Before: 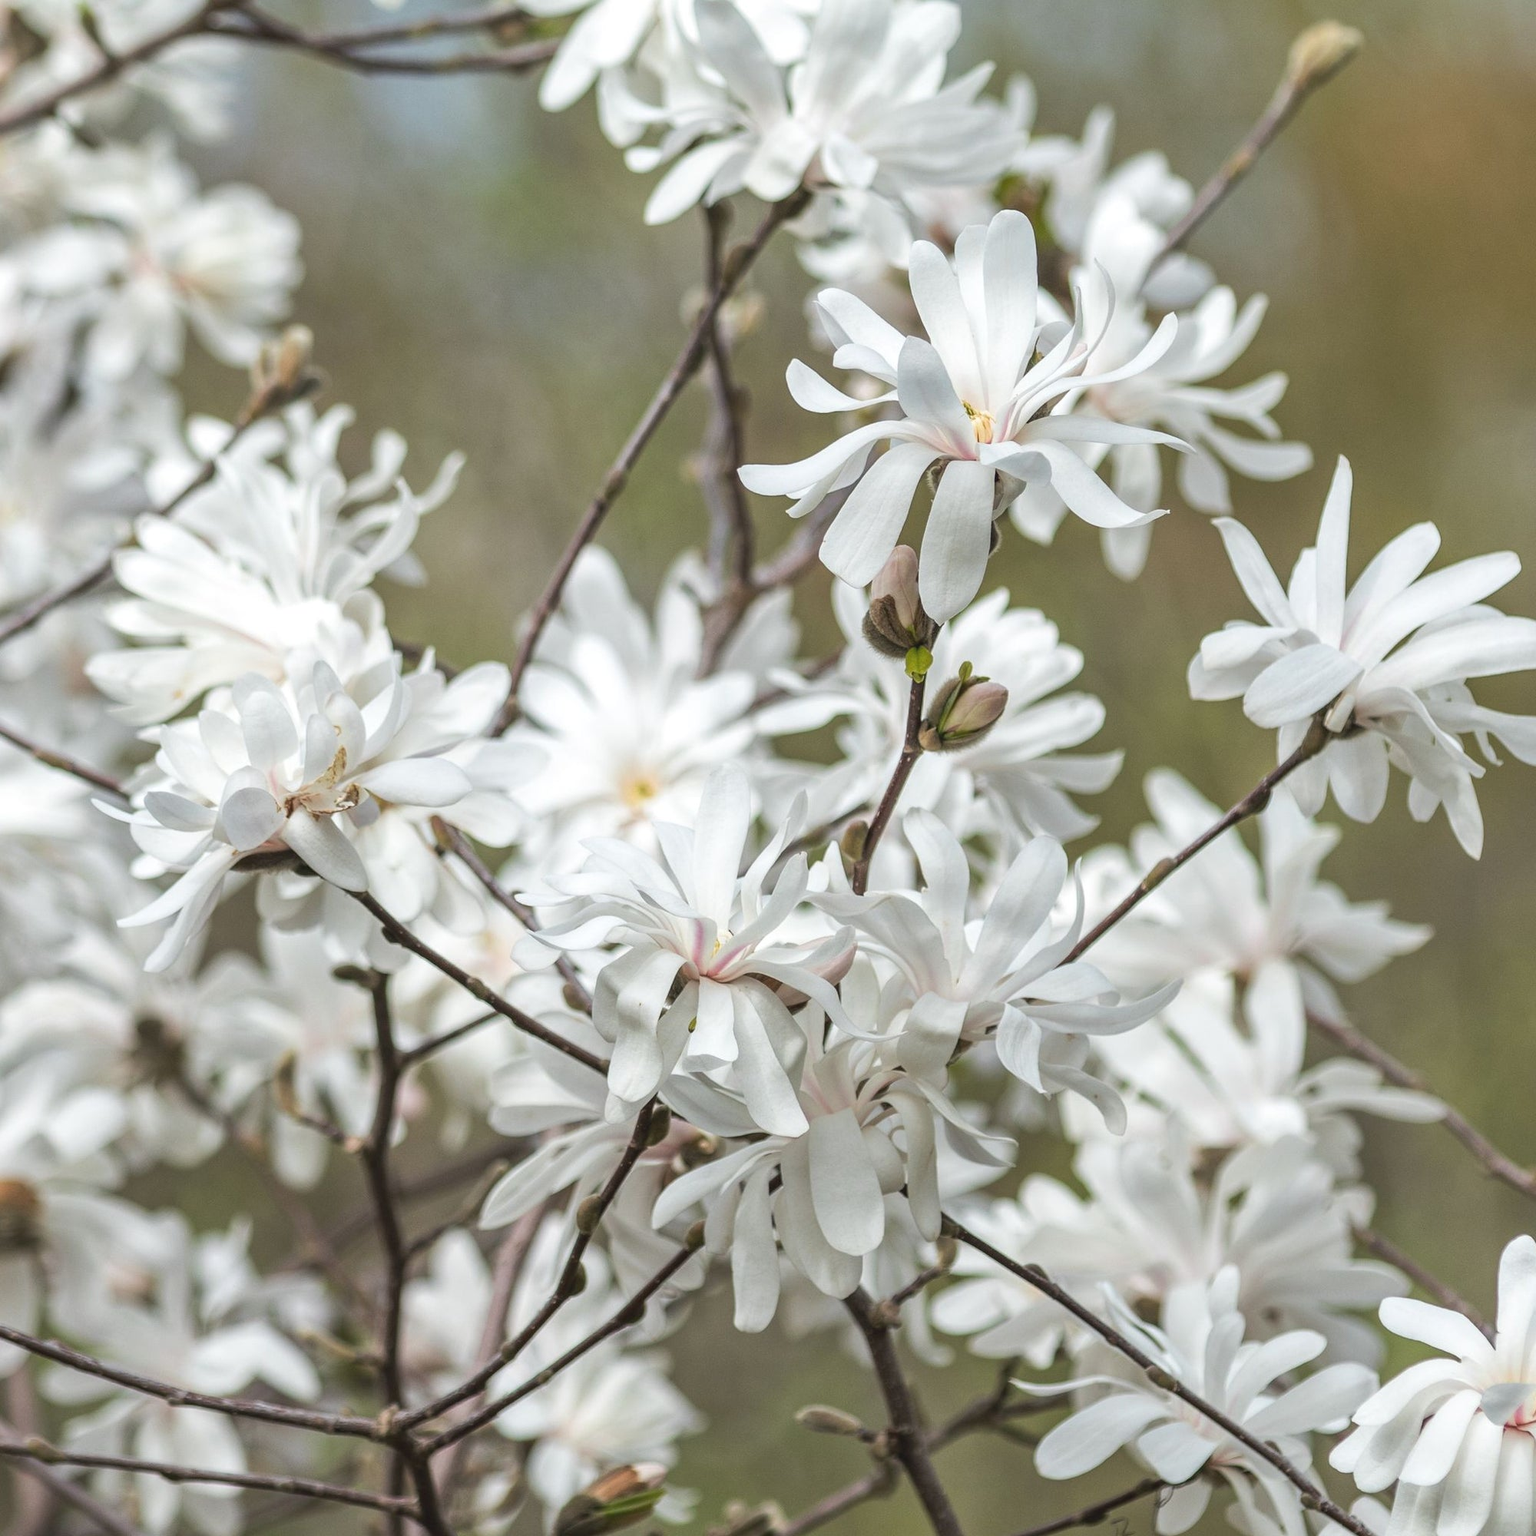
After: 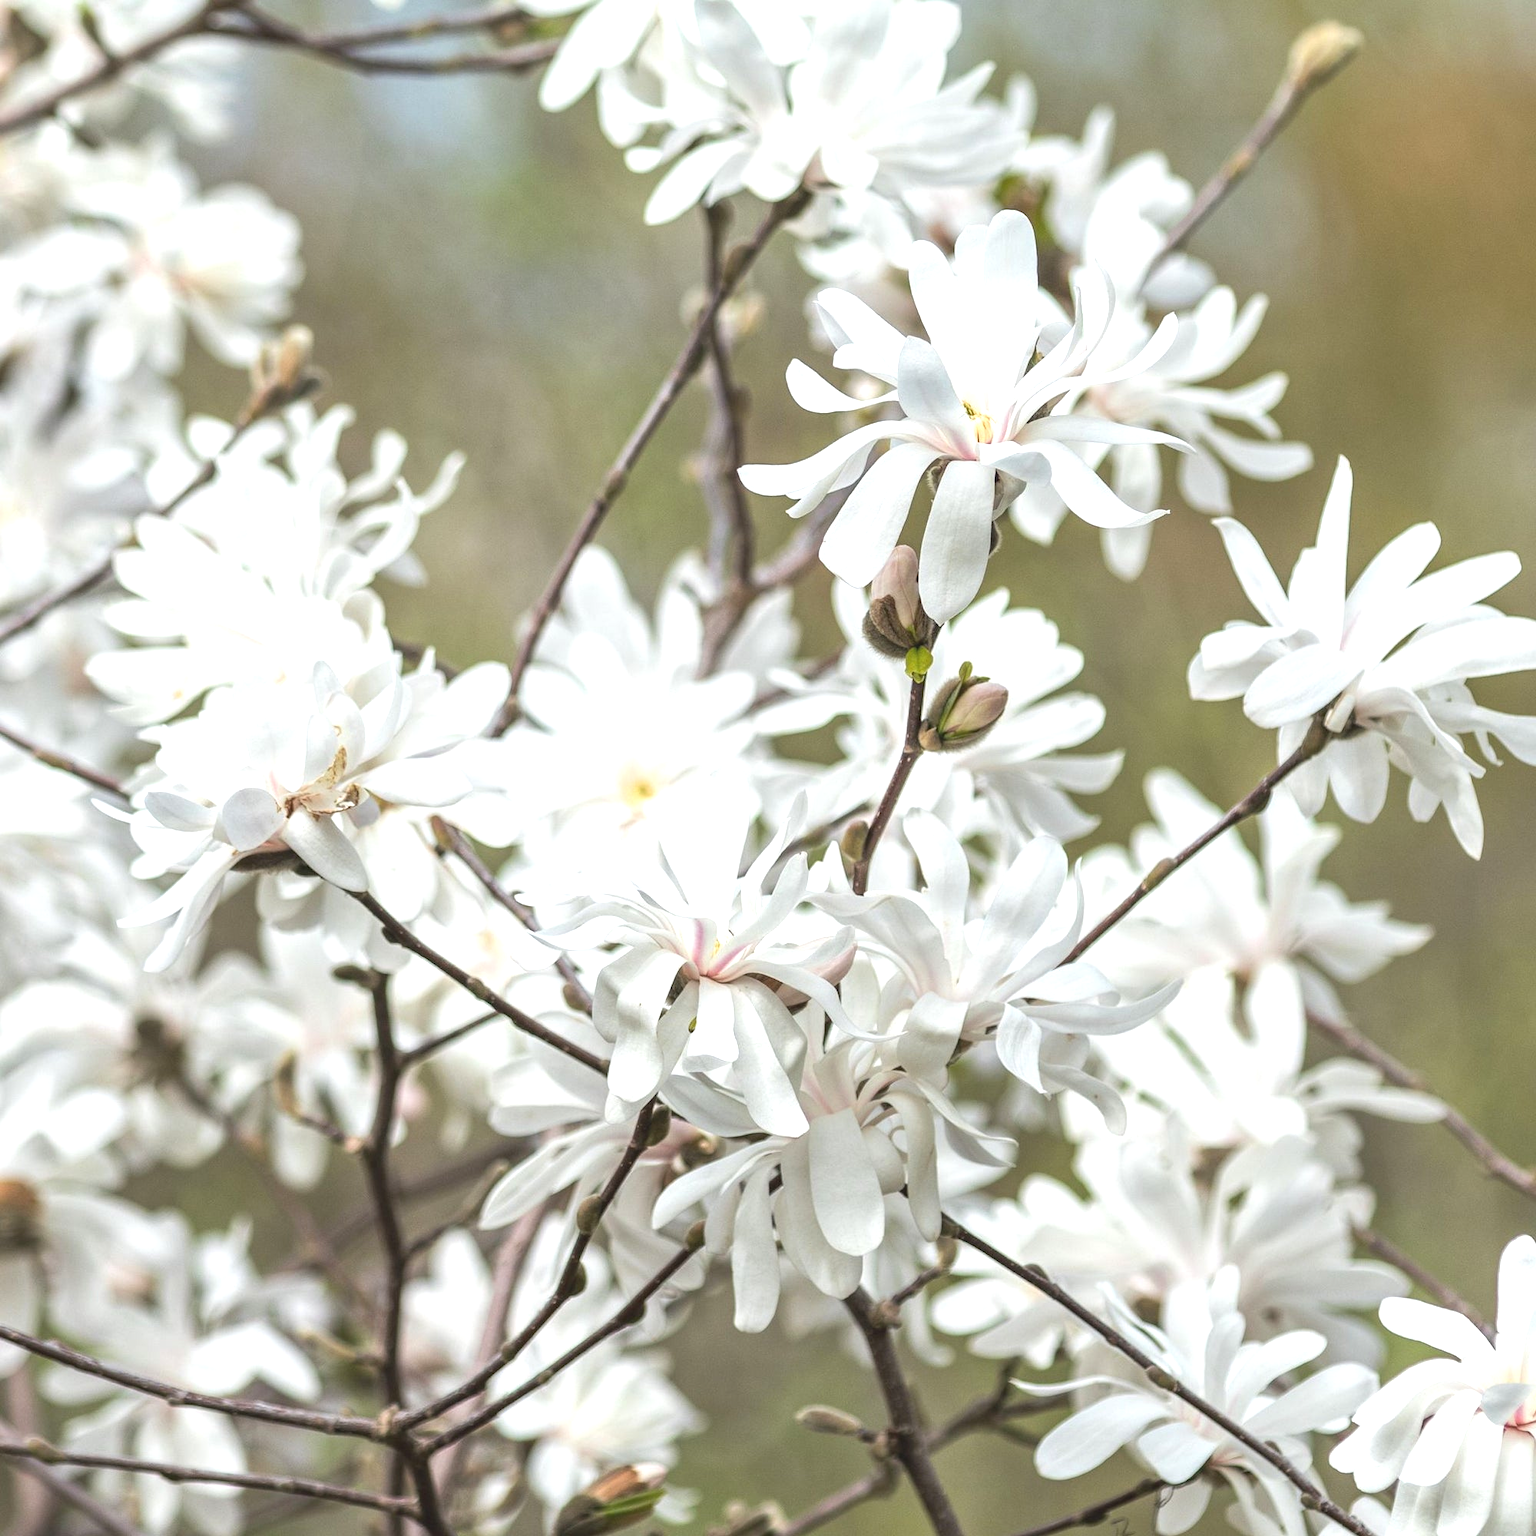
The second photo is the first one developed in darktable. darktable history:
exposure: exposure 0.572 EV, compensate highlight preservation false
